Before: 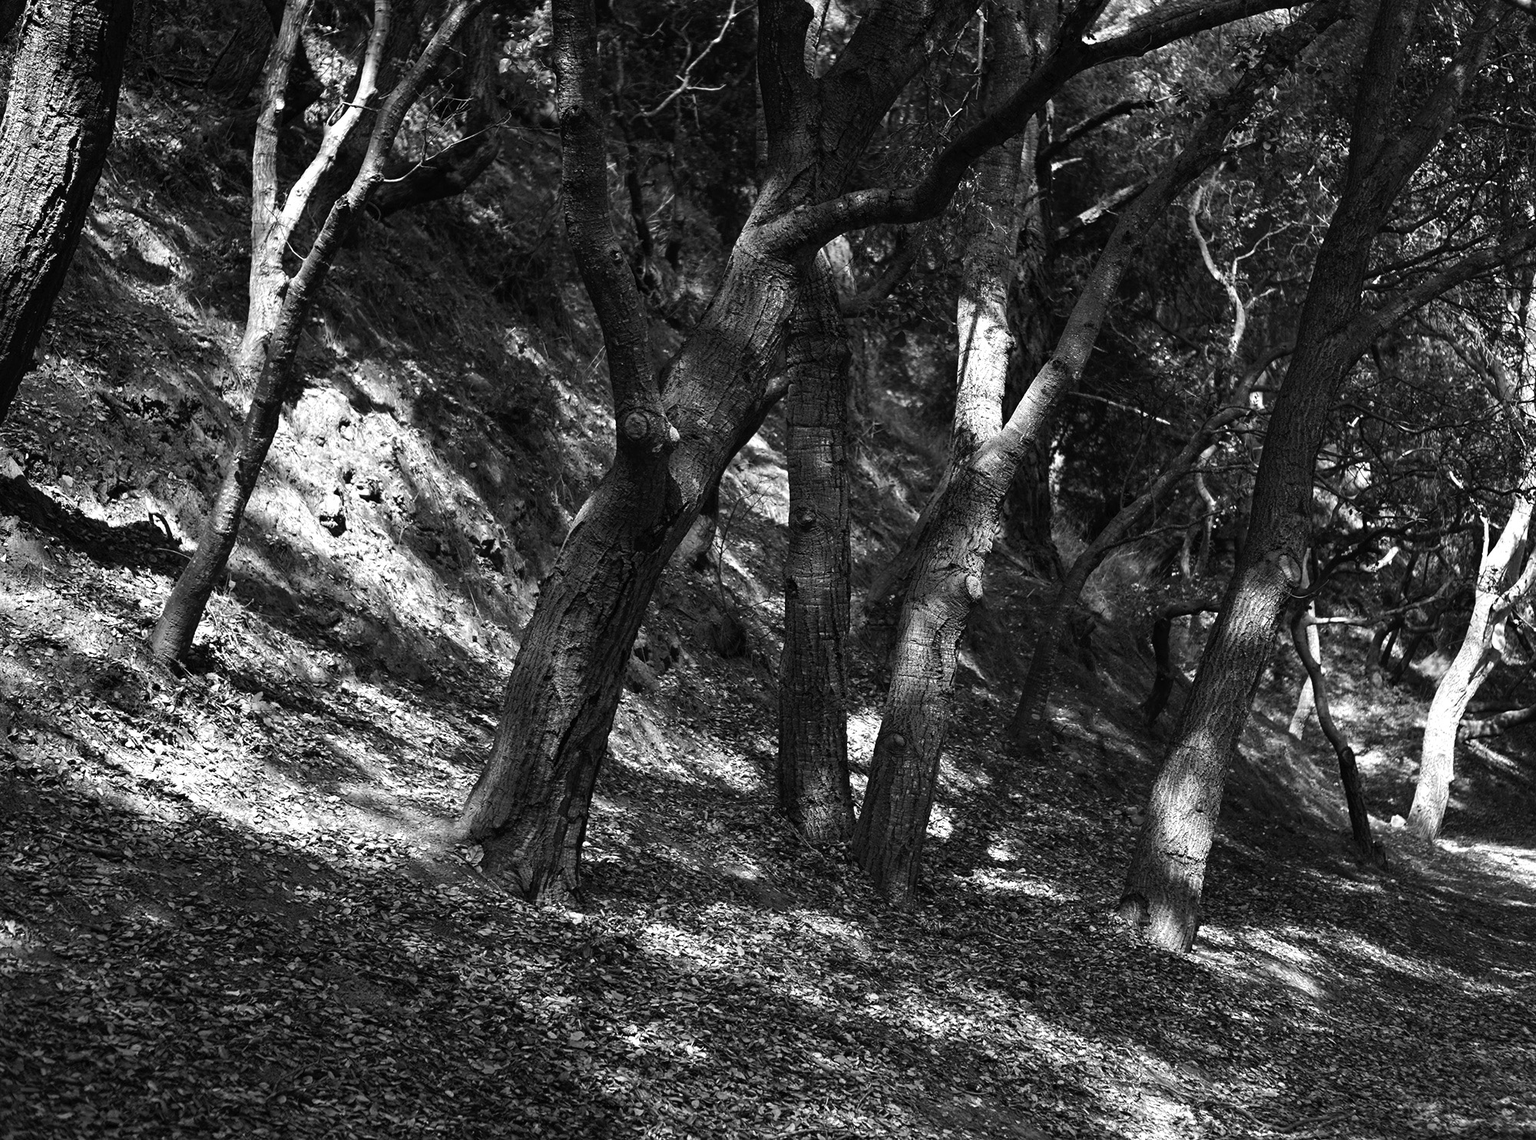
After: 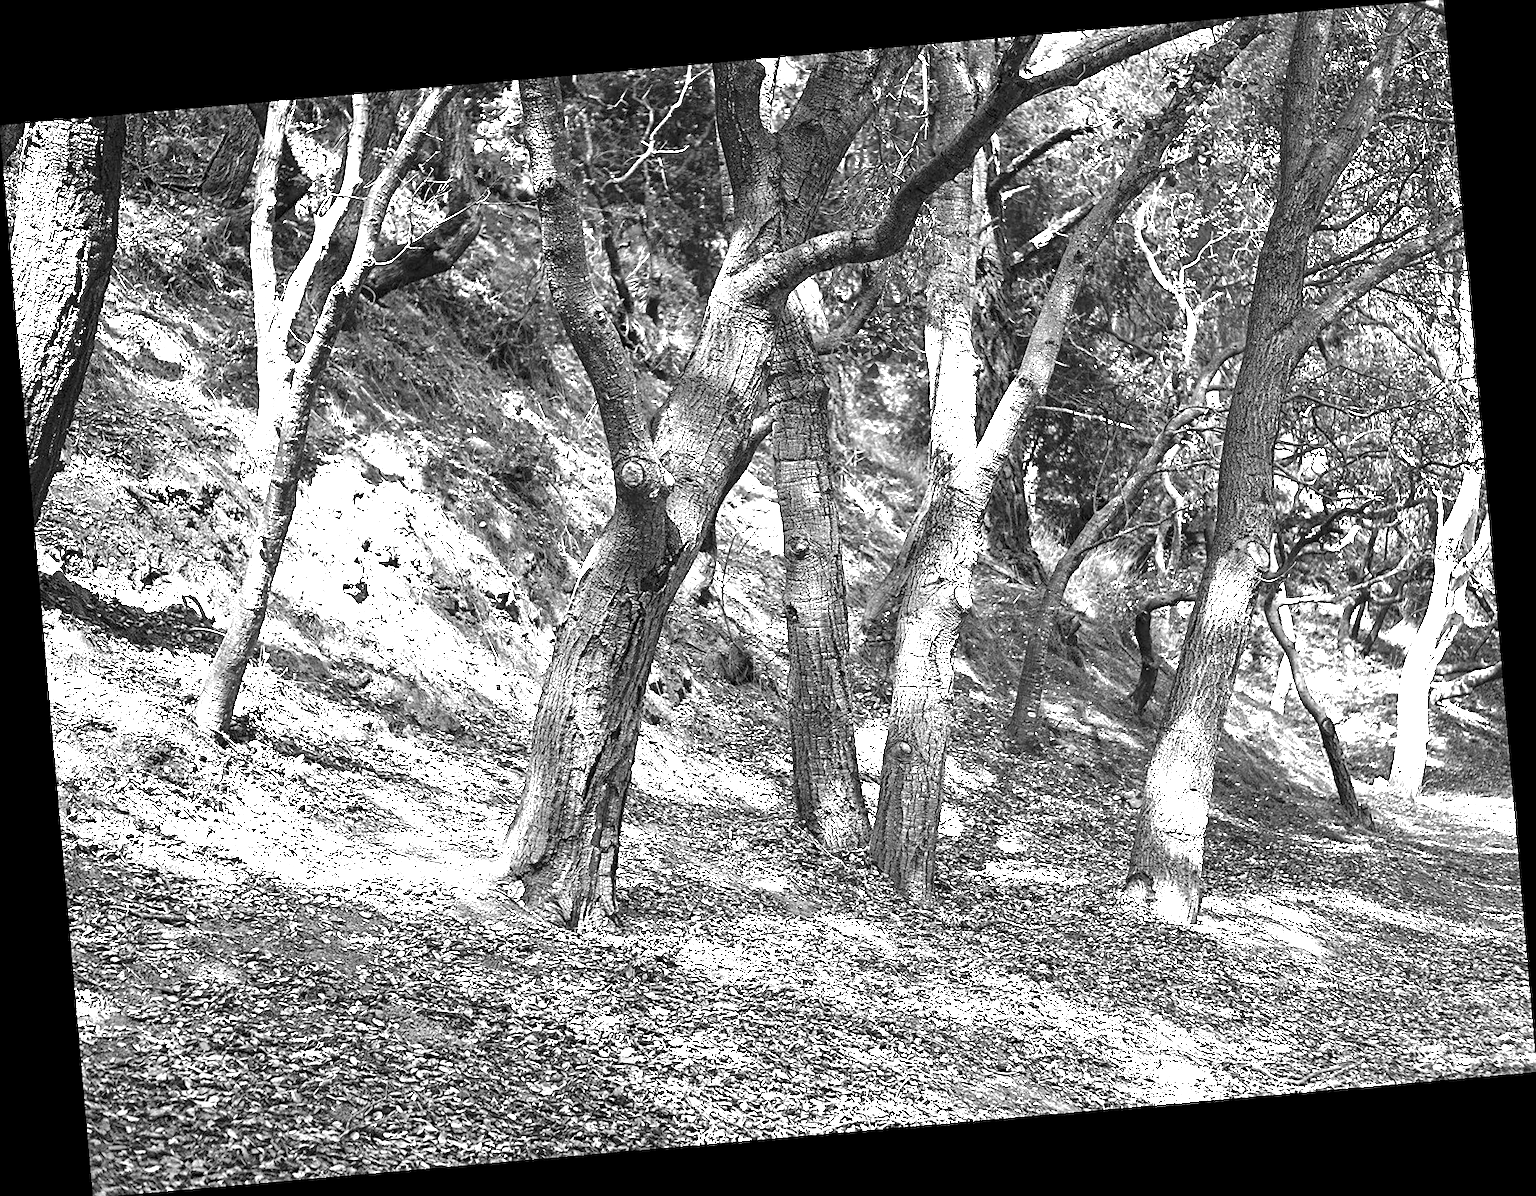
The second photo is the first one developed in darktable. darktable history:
base curve: preserve colors none
rotate and perspective: rotation -4.98°, automatic cropping off
sharpen: on, module defaults
exposure: exposure 1.25 EV, compensate exposure bias true, compensate highlight preservation false
